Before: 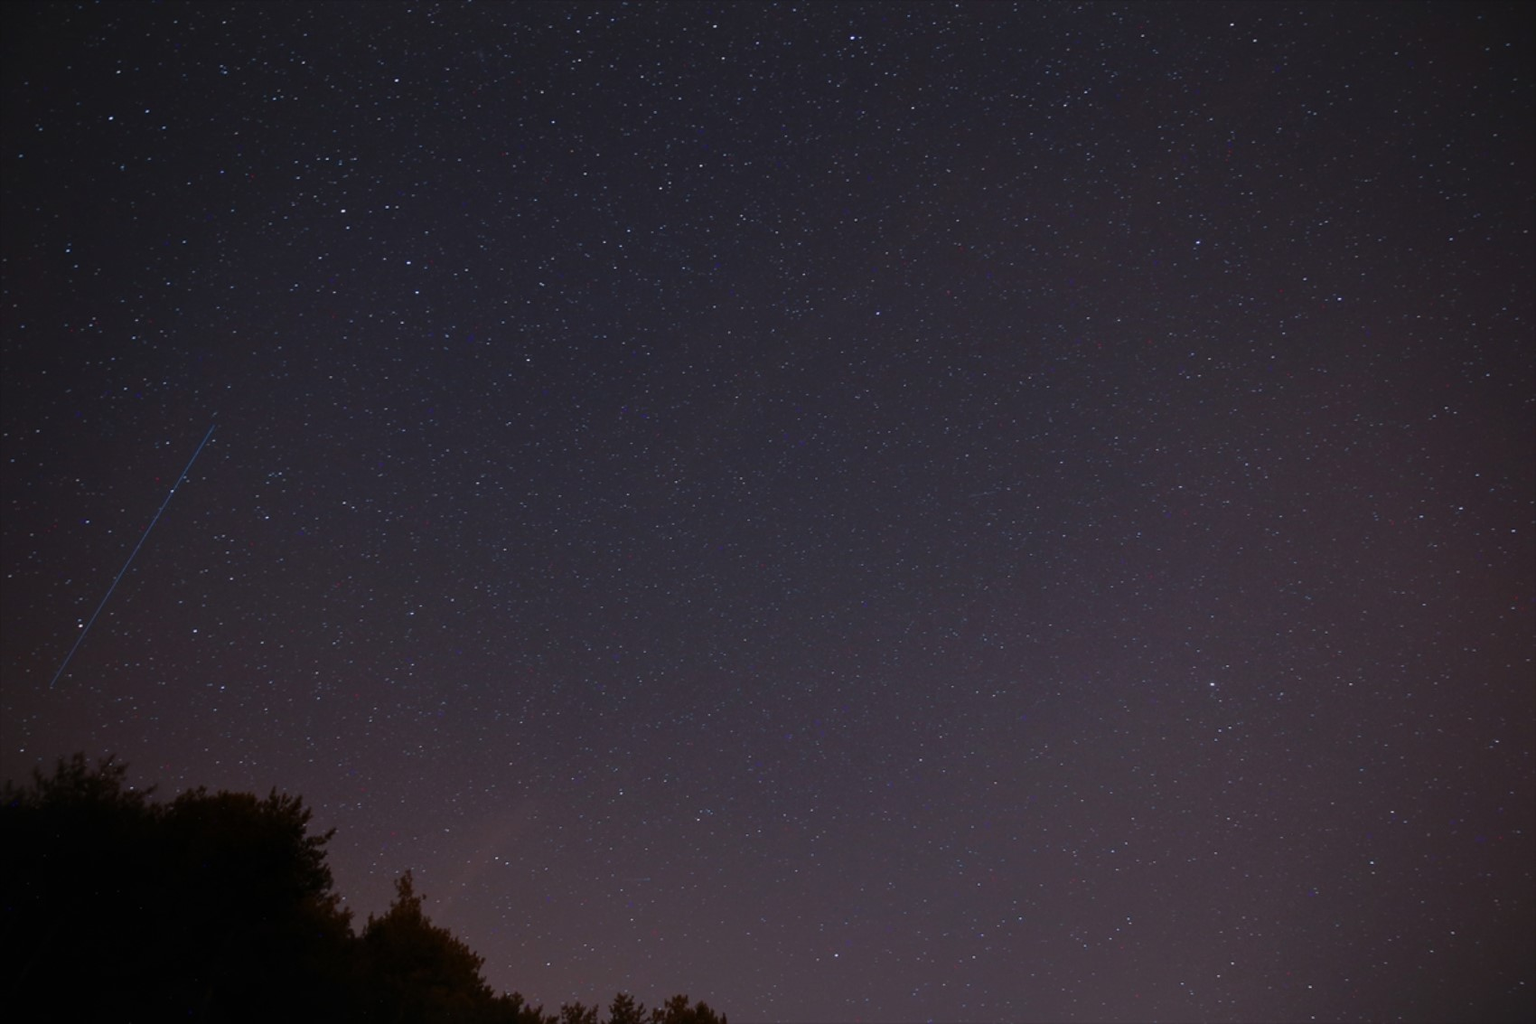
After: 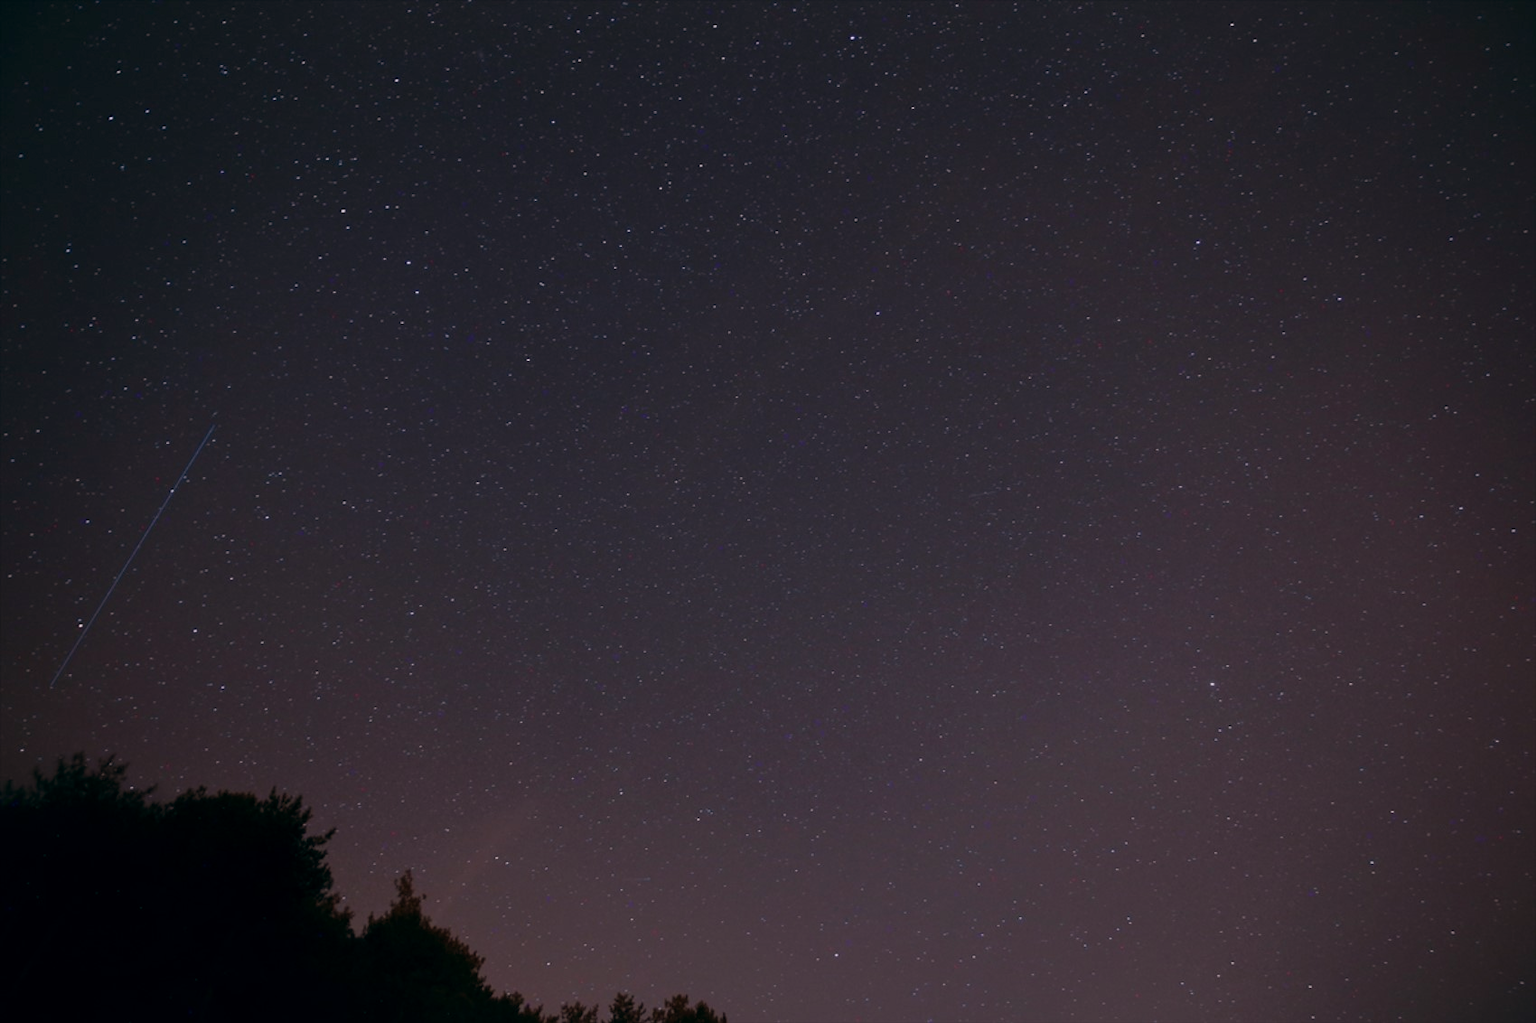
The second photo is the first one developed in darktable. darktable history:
contrast brightness saturation: saturation -0.05
color balance: lift [0.998, 0.998, 1.001, 1.002], gamma [0.995, 1.025, 0.992, 0.975], gain [0.995, 1.02, 0.997, 0.98]
